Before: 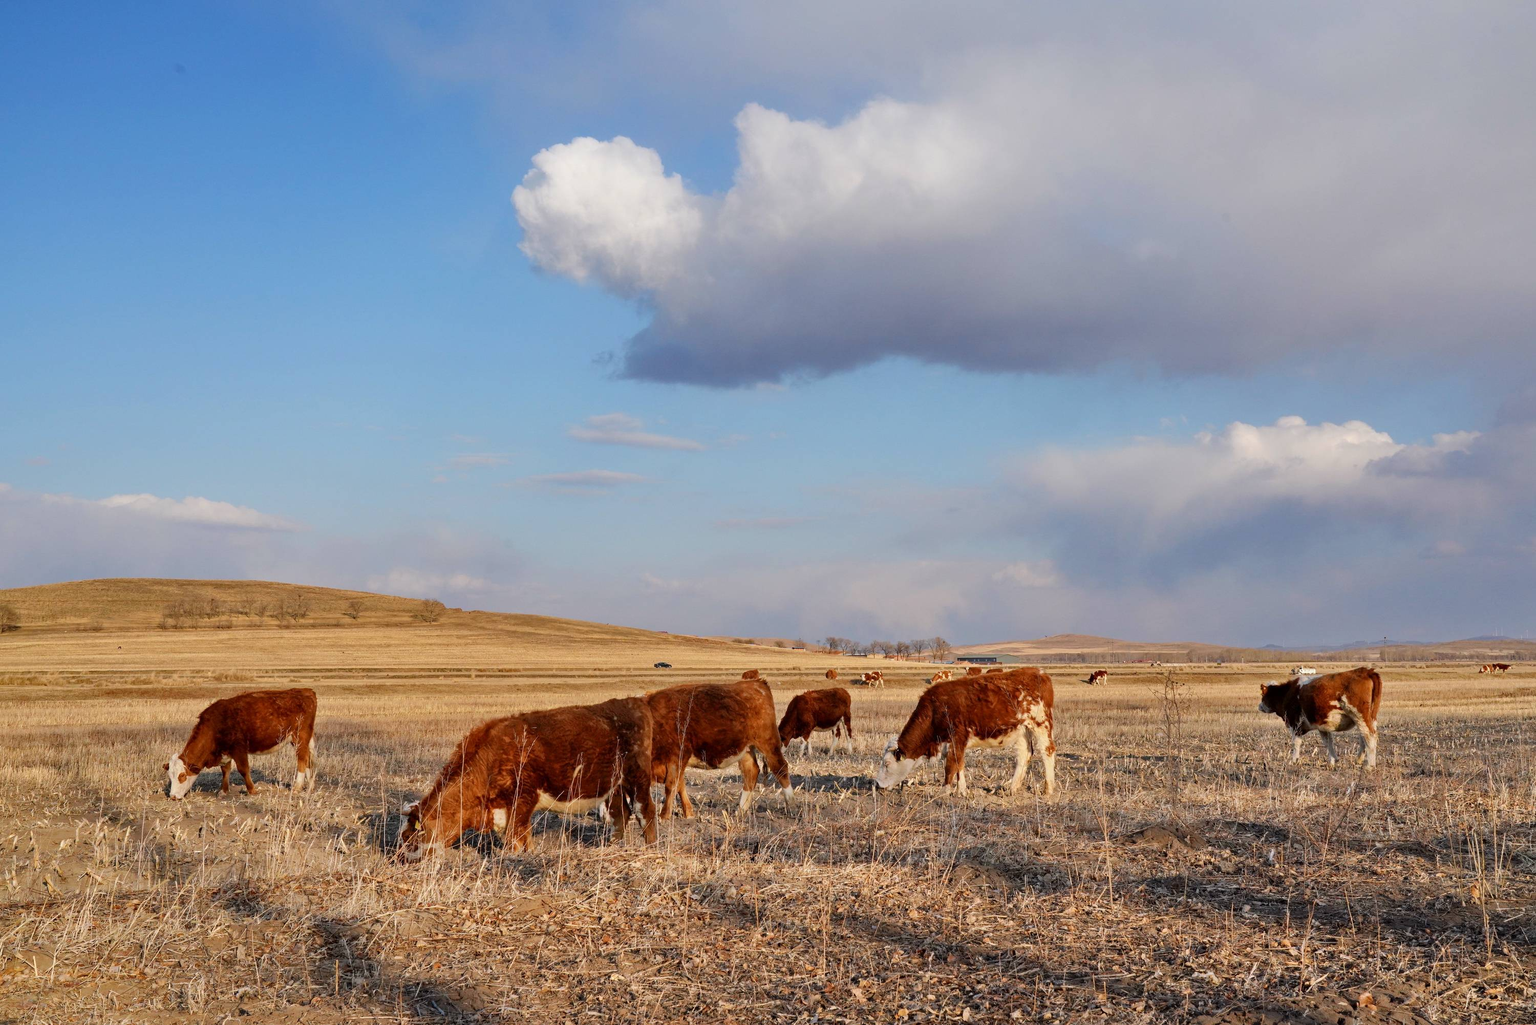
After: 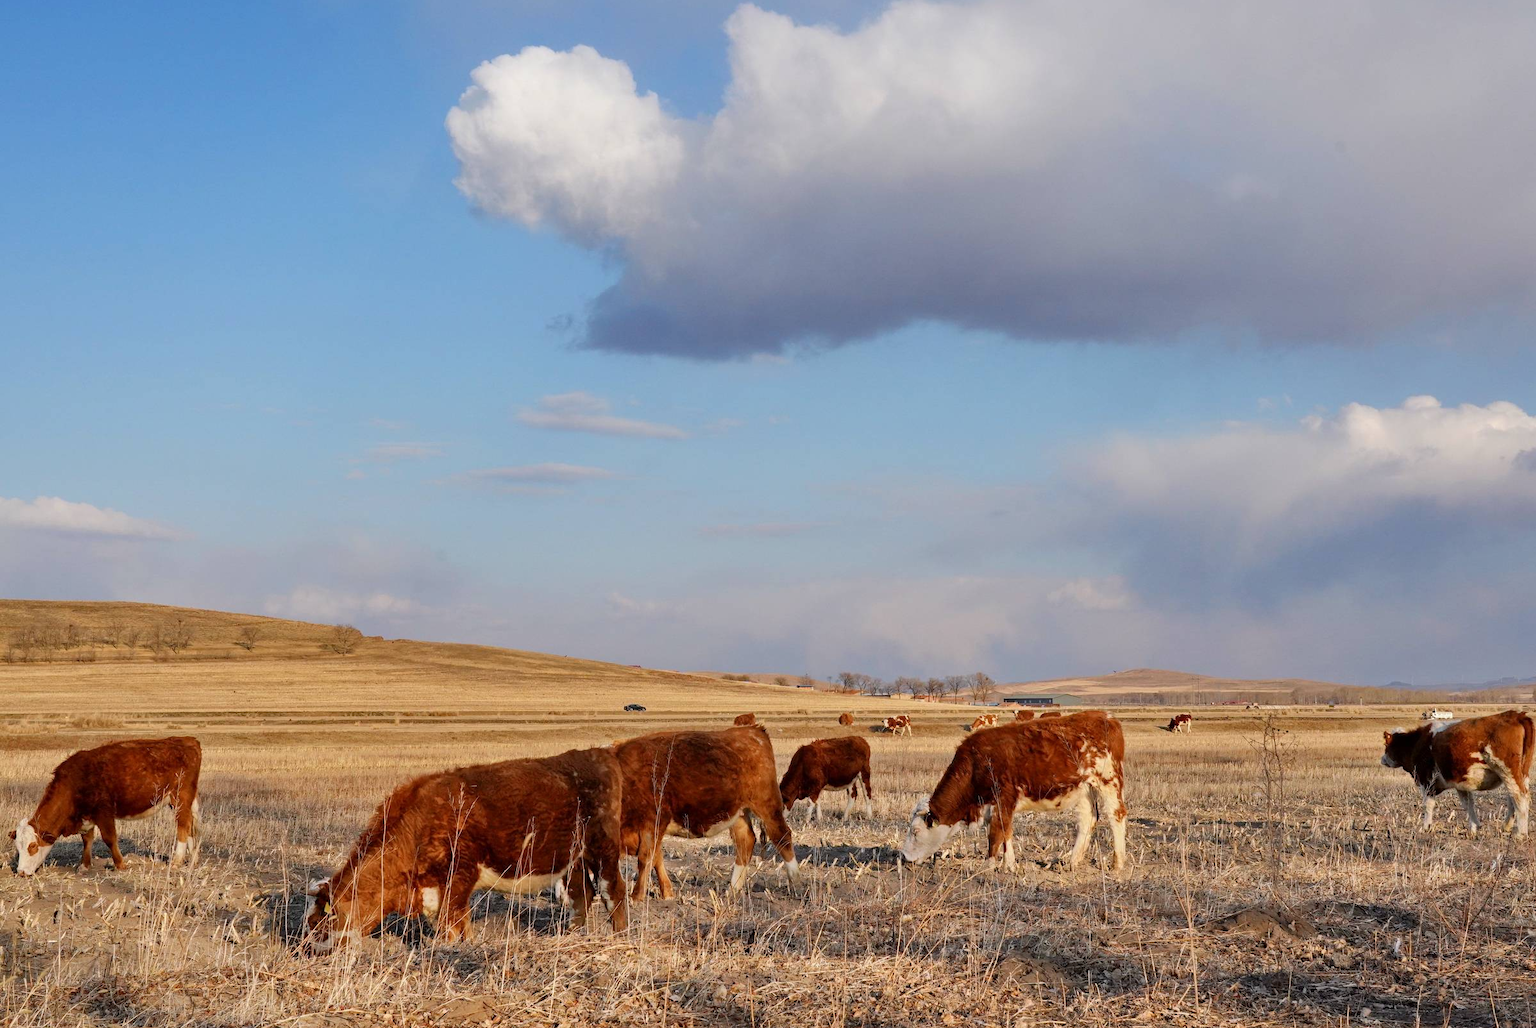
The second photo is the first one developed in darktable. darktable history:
crop and rotate: left 10.198%, top 9.84%, right 9.949%, bottom 10.01%
